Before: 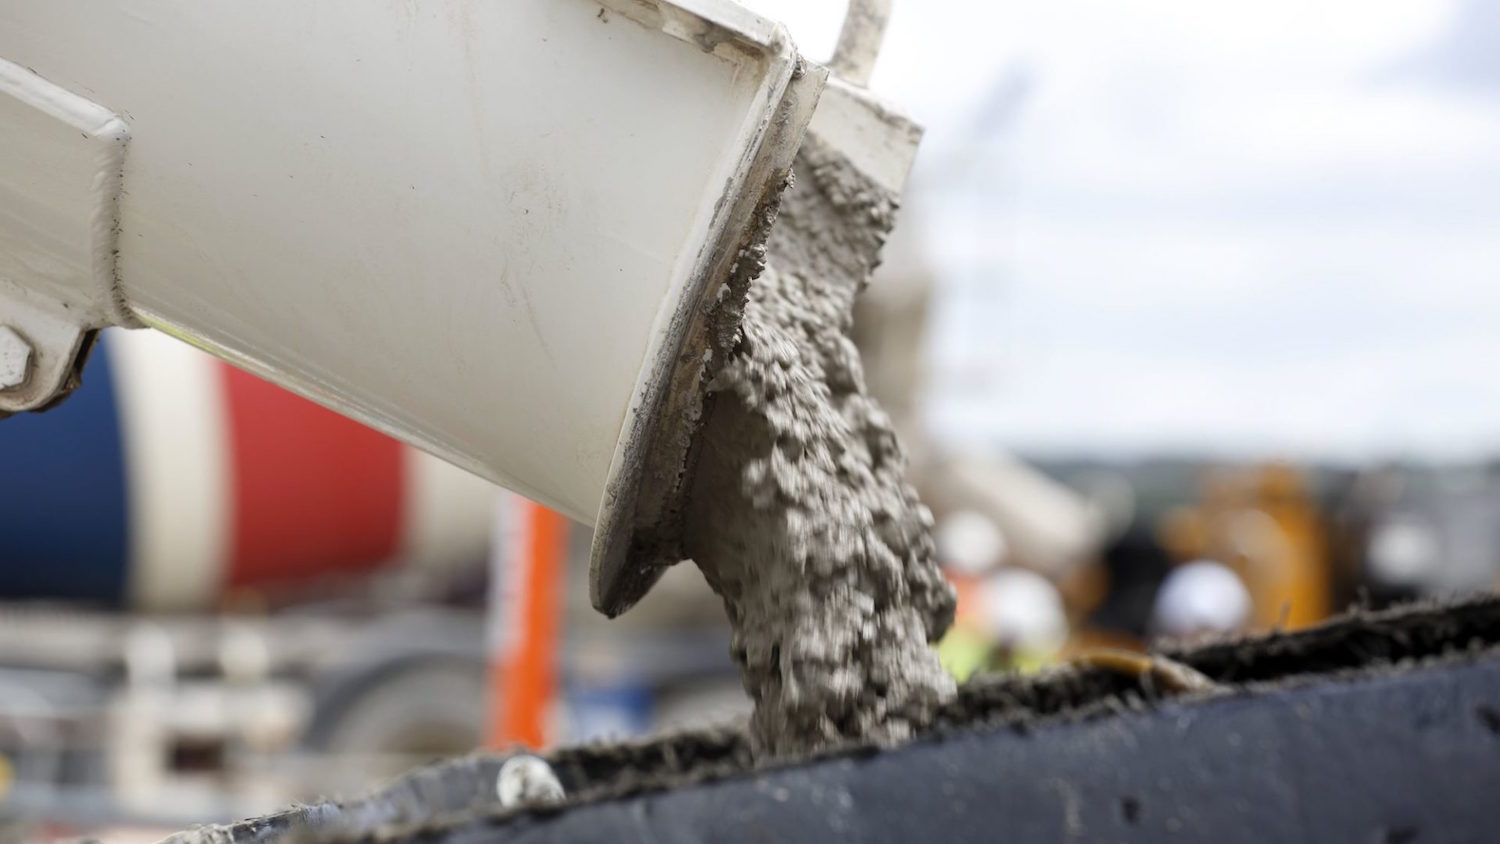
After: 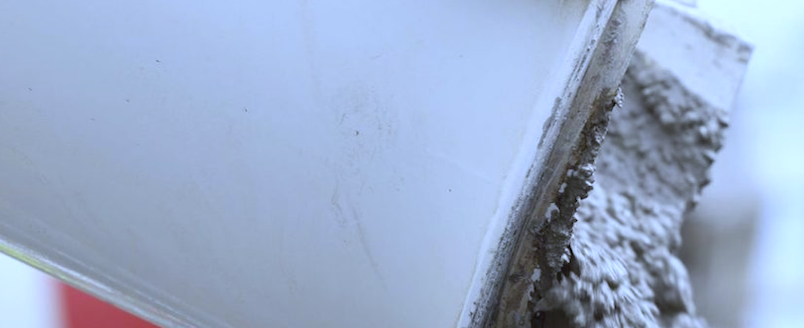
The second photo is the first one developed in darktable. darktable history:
rotate and perspective: lens shift (horizontal) -0.055, automatic cropping off
crop: left 10.121%, top 10.631%, right 36.218%, bottom 51.526%
white balance: red 0.871, blue 1.249
